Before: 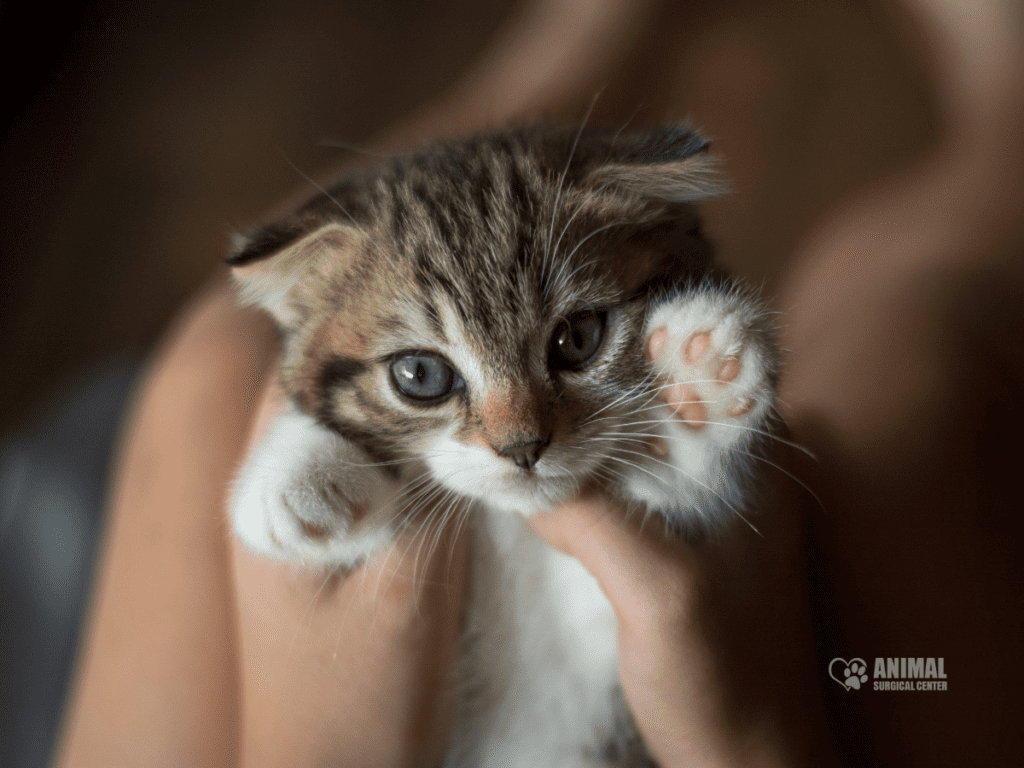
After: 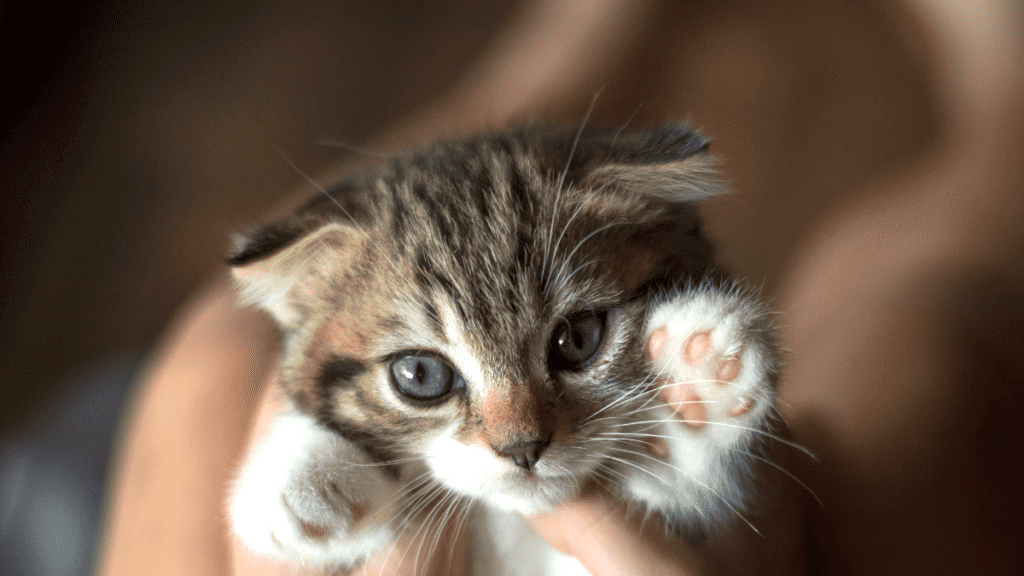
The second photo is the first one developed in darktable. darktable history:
crop: bottom 24.994%
exposure: black level correction 0, exposure 0.692 EV, compensate exposure bias true, compensate highlight preservation false
